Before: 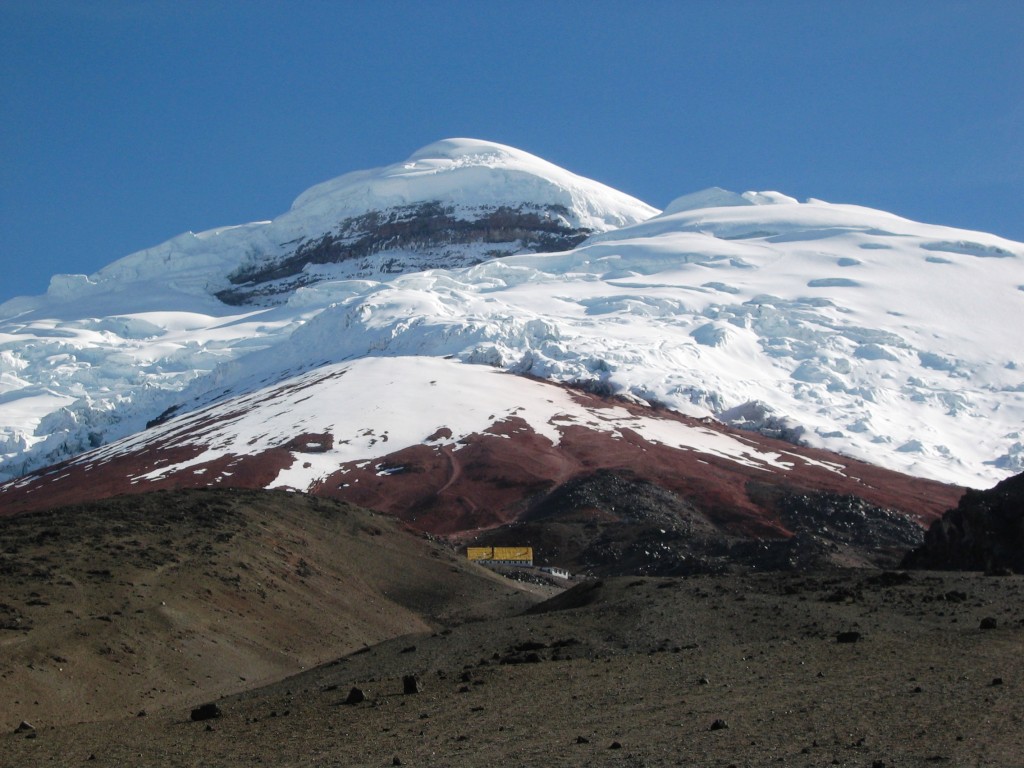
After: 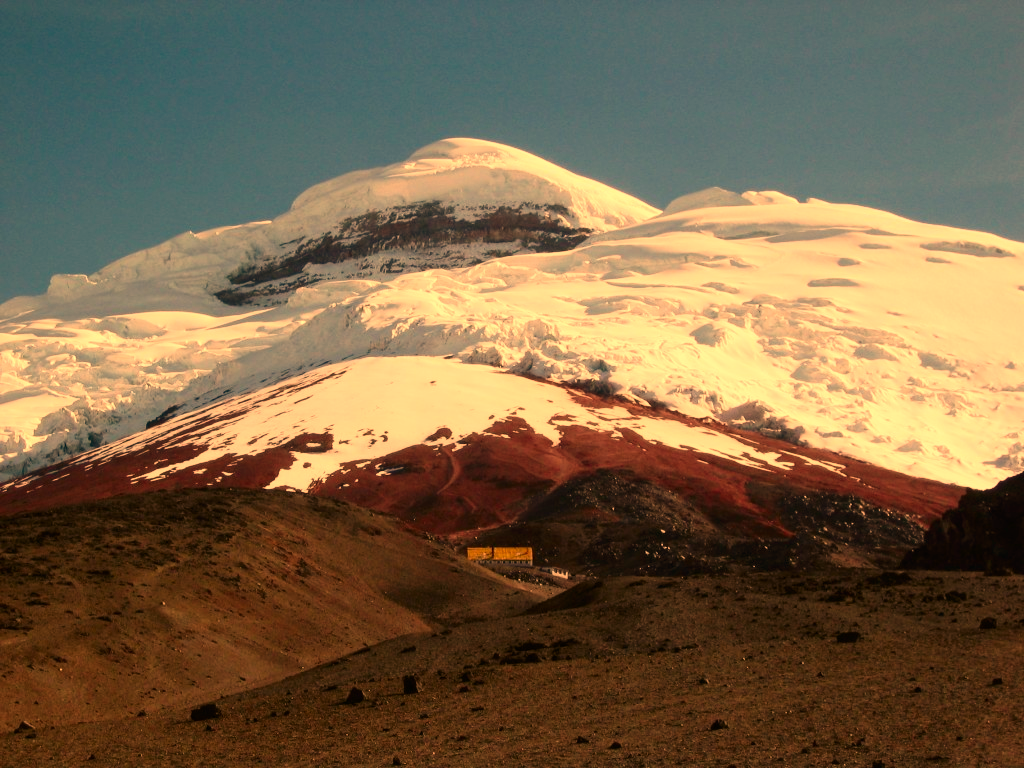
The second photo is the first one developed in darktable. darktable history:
contrast brightness saturation: contrast 0.13, brightness -0.05, saturation 0.16
white balance: red 1.467, blue 0.684
